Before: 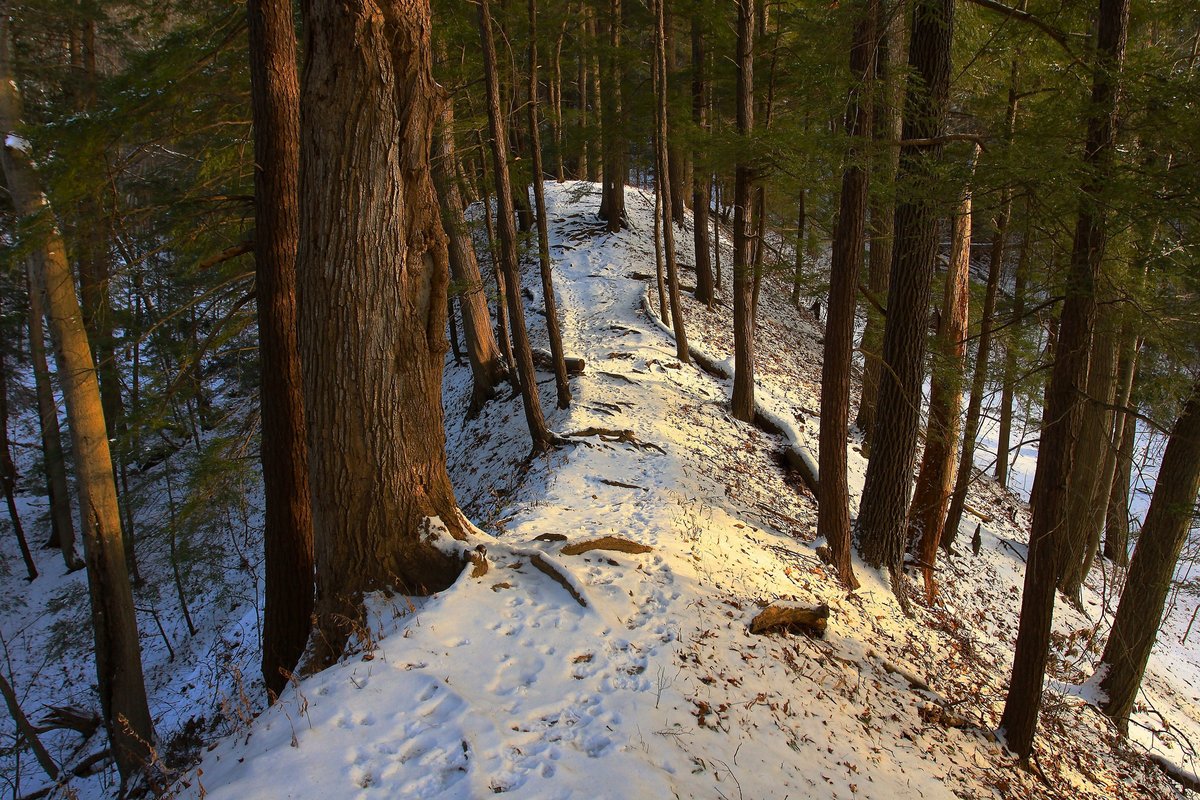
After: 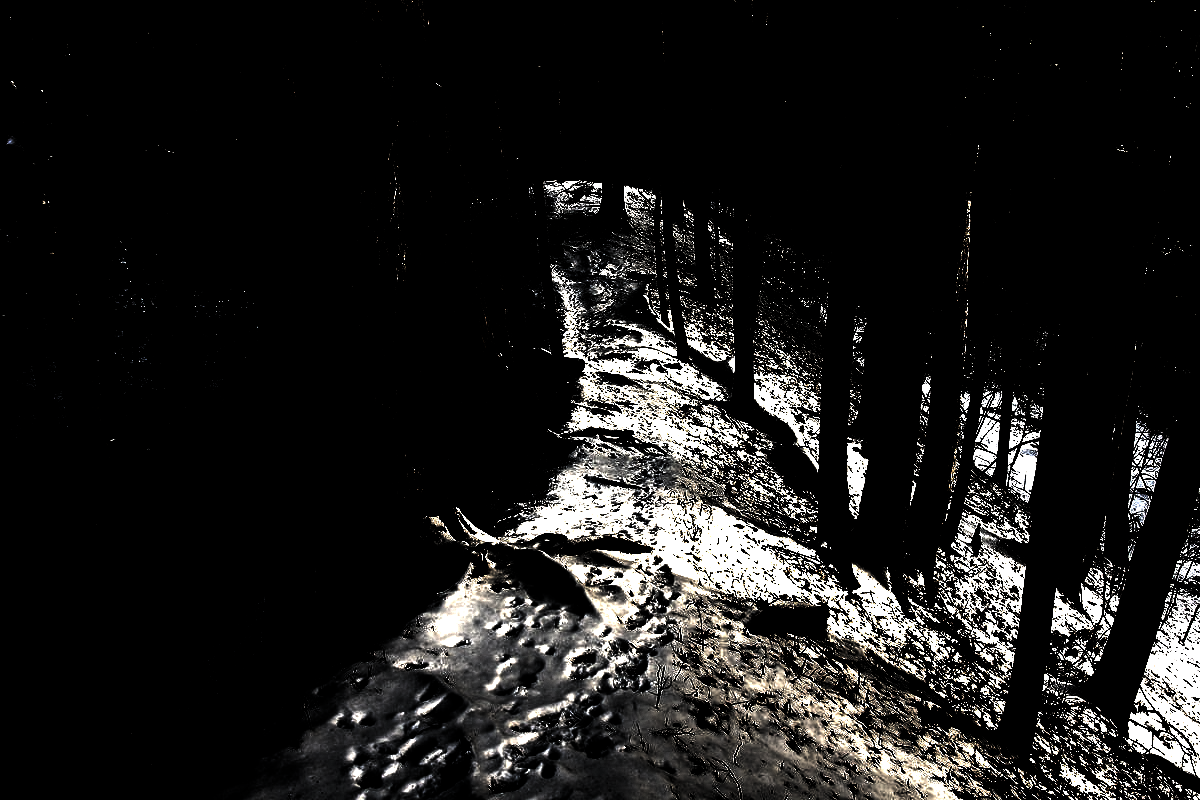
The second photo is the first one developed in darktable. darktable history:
exposure: exposure 1 EV, compensate highlight preservation false
levels: levels [0.721, 0.937, 0.997]
